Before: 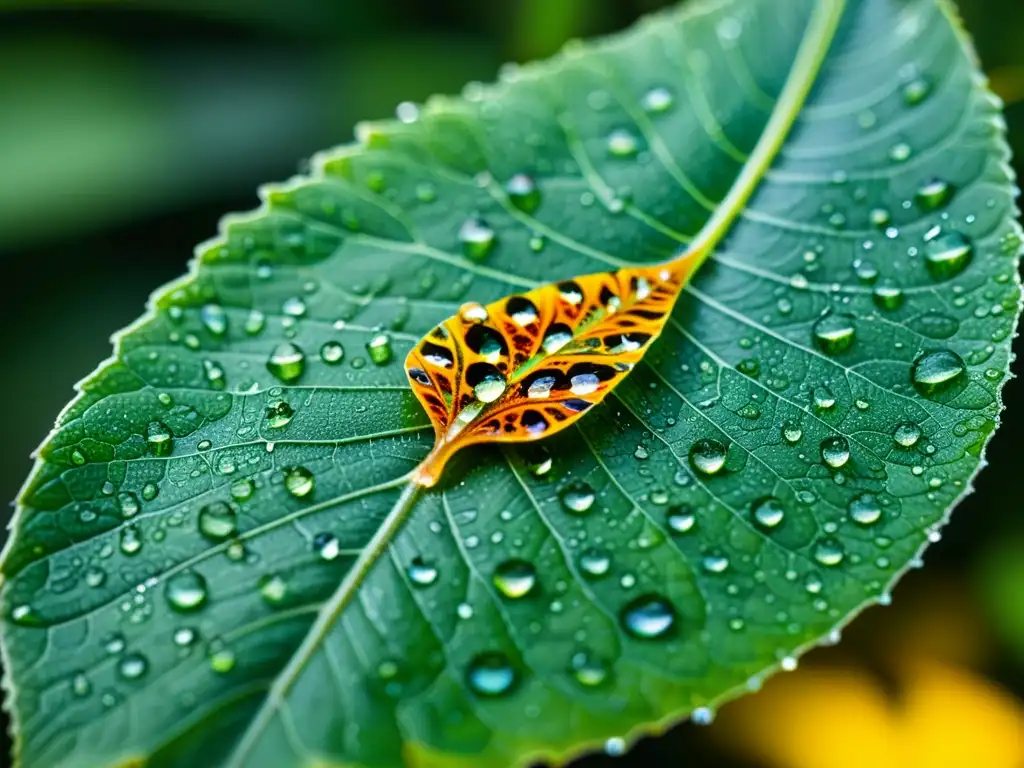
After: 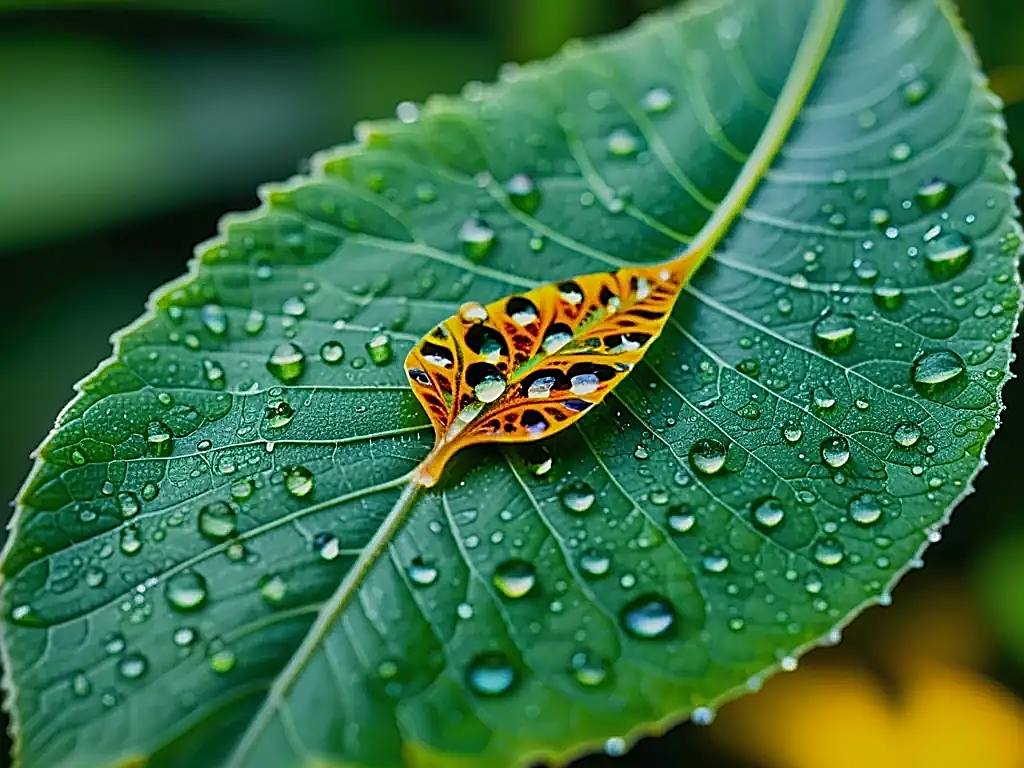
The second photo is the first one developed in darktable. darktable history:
sharpen: radius 1.657, amount 1.294
exposure: exposure -0.401 EV, compensate exposure bias true, compensate highlight preservation false
shadows and highlights: on, module defaults
